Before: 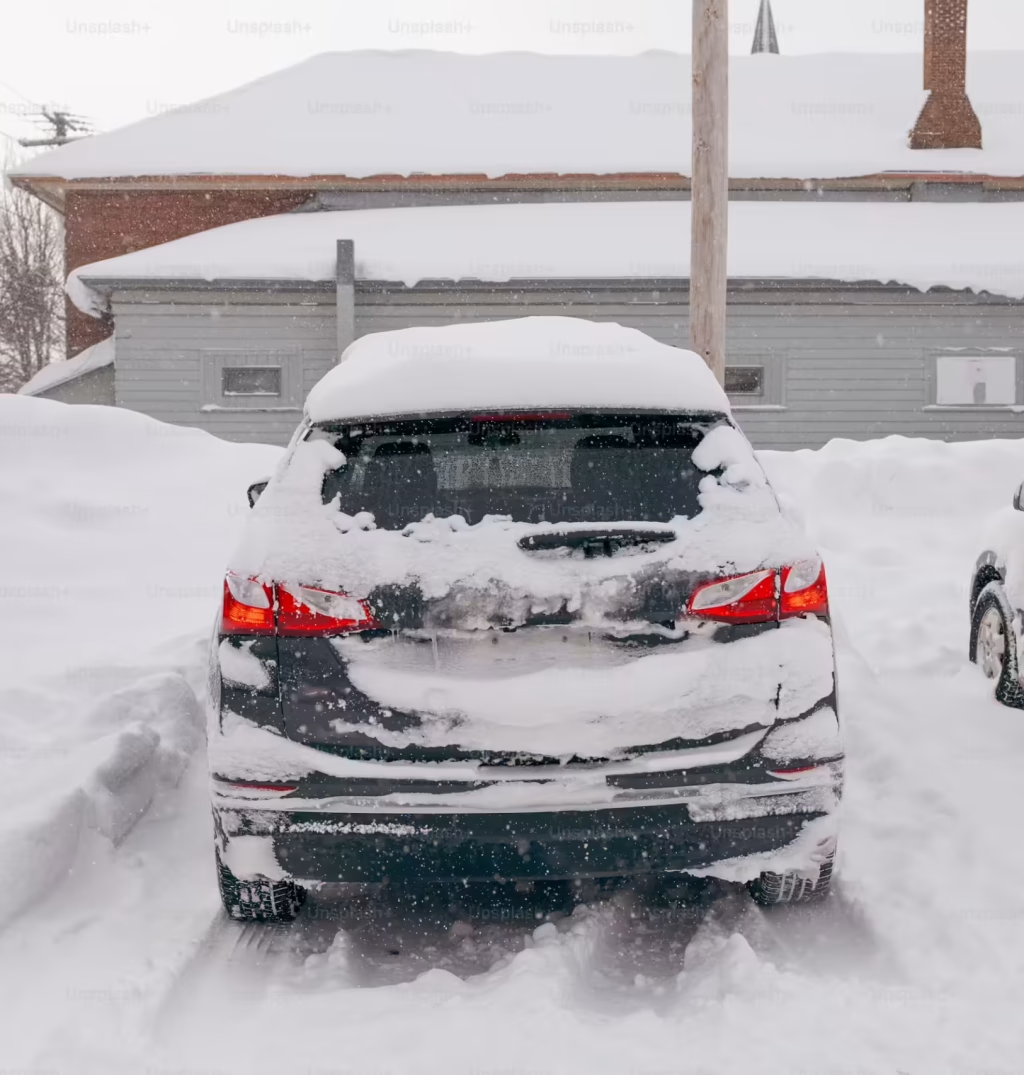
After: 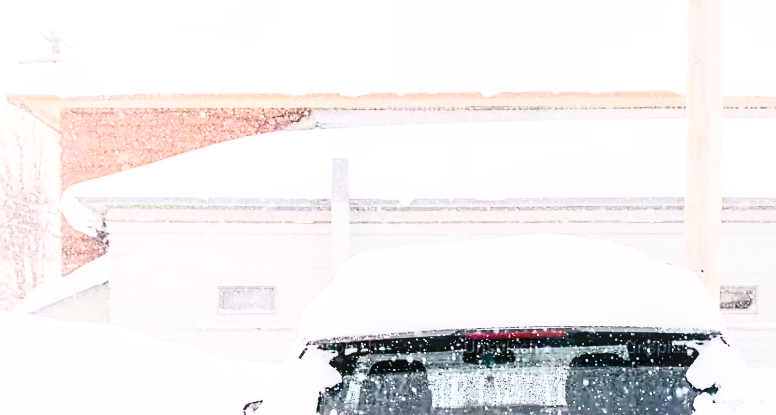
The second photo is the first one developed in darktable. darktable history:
tone equalizer: on, module defaults
crop: left 0.568%, top 7.63%, right 23.56%, bottom 53.701%
local contrast: detail 130%
exposure: black level correction 0.001, exposure 1.816 EV, compensate exposure bias true, compensate highlight preservation false
sharpen: radius 1.903, amount 0.402, threshold 1.59
contrast brightness saturation: contrast 0.603, brightness 0.331, saturation 0.149
filmic rgb: black relative exposure -7.65 EV, white relative exposure 4.56 EV, threshold 5.95 EV, hardness 3.61, enable highlight reconstruction true
